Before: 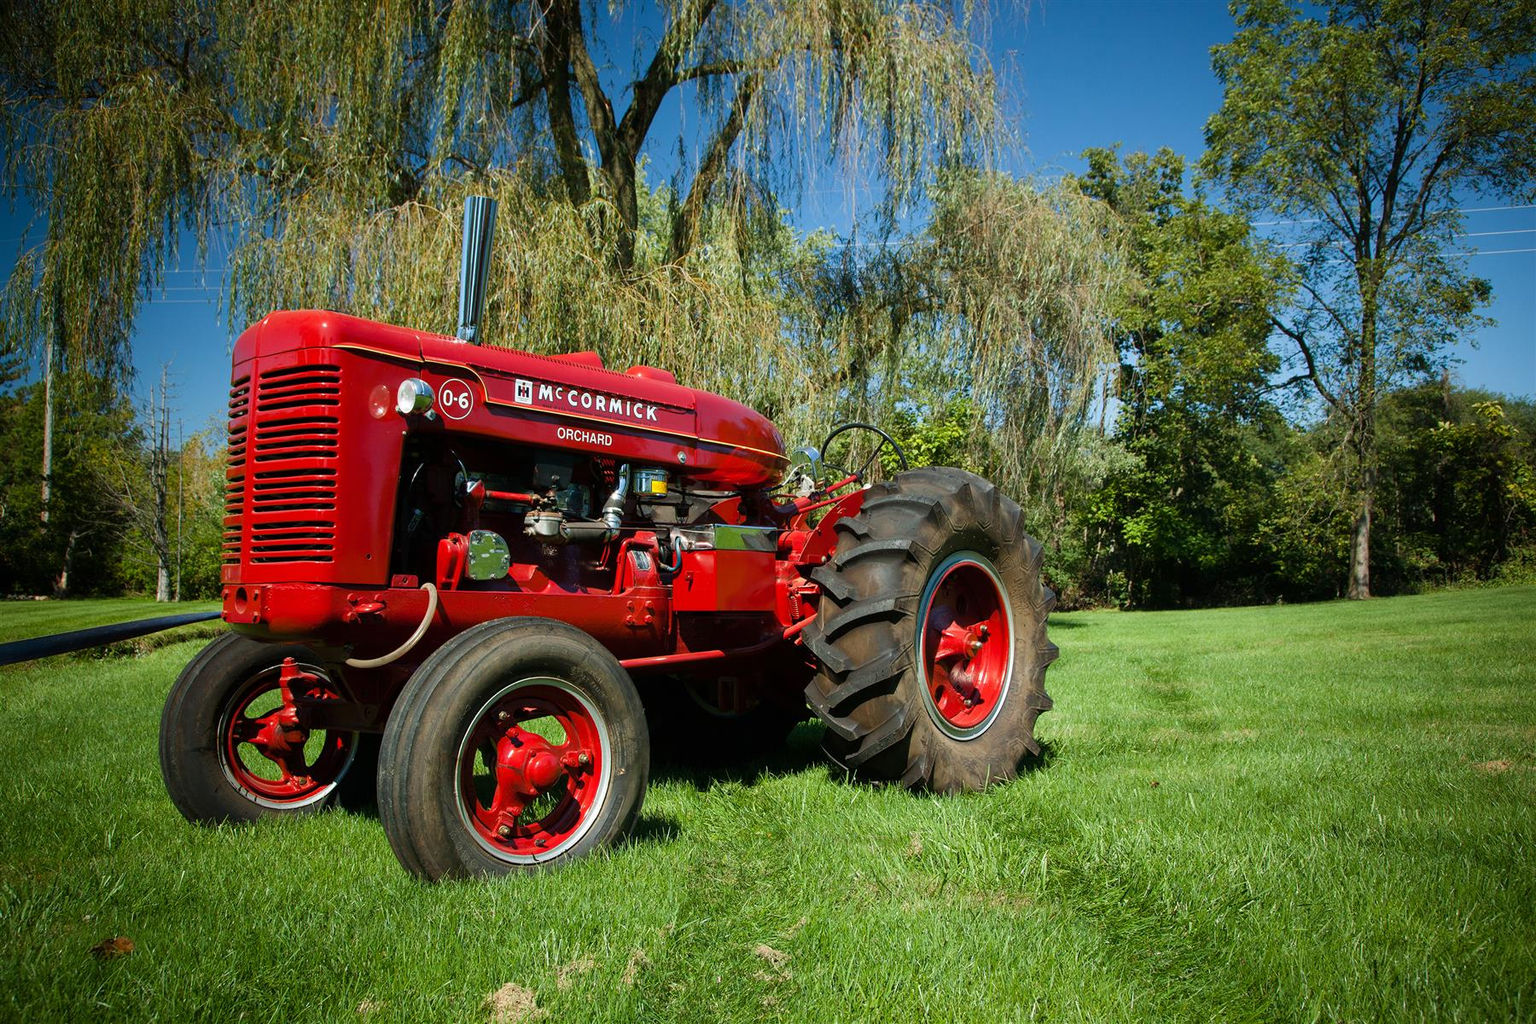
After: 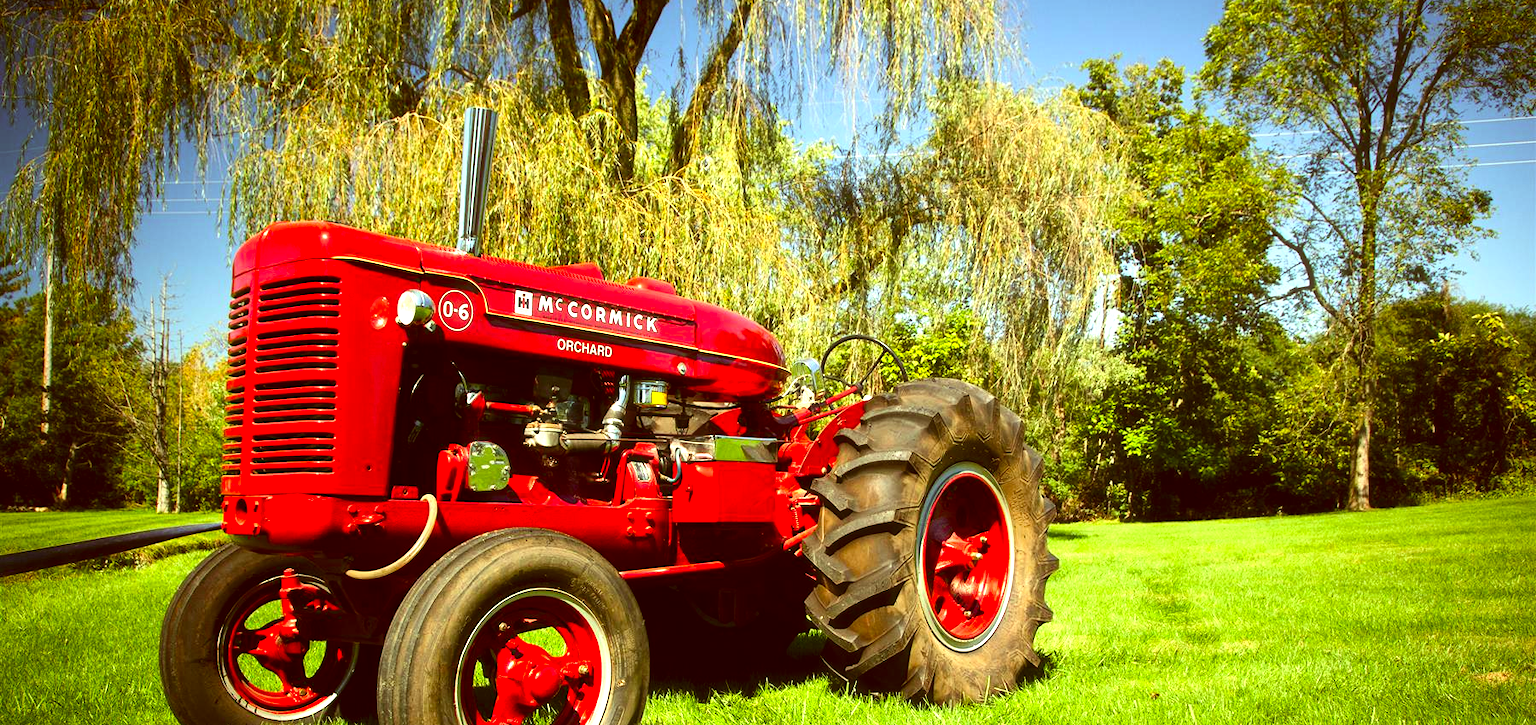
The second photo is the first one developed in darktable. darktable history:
haze removal: strength -0.064, compatibility mode true, adaptive false
crop and rotate: top 8.672%, bottom 20.446%
color correction: highlights a* 1.17, highlights b* 24.55, shadows a* 15.77, shadows b* 24.23
exposure: exposure 1.205 EV, compensate highlight preservation false
contrast brightness saturation: contrast 0.133, brightness -0.051, saturation 0.158
